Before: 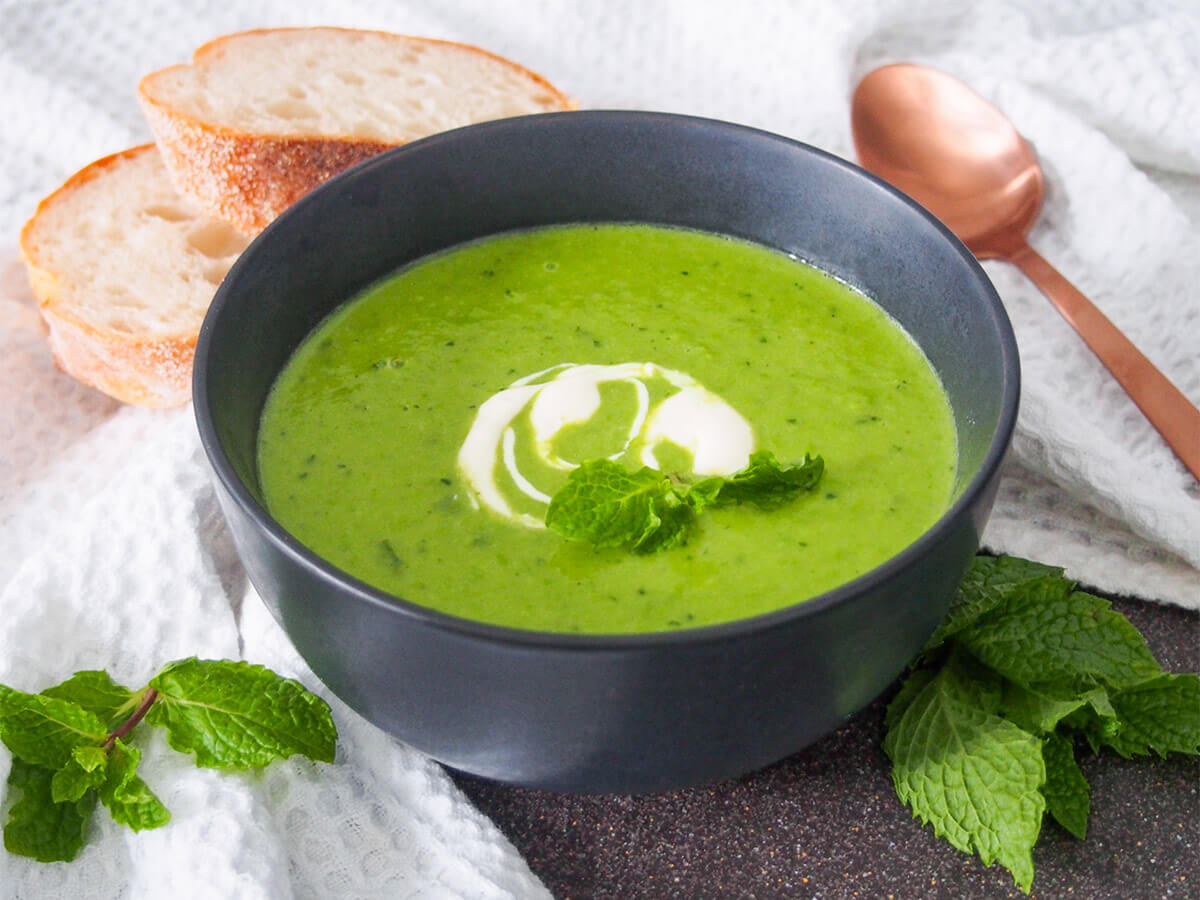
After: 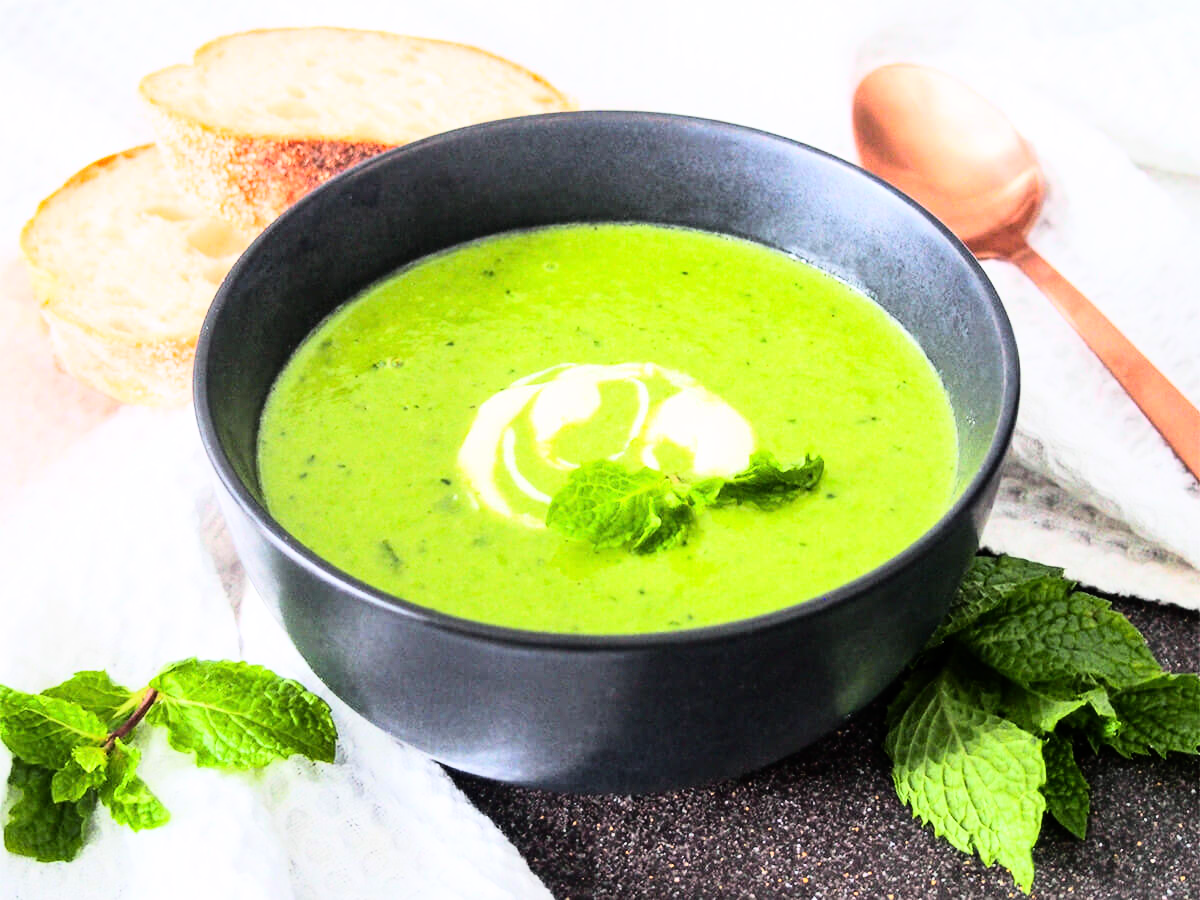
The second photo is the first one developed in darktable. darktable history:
rgb curve: curves: ch0 [(0, 0) (0.21, 0.15) (0.24, 0.21) (0.5, 0.75) (0.75, 0.96) (0.89, 0.99) (1, 1)]; ch1 [(0, 0.02) (0.21, 0.13) (0.25, 0.2) (0.5, 0.67) (0.75, 0.9) (0.89, 0.97) (1, 1)]; ch2 [(0, 0.02) (0.21, 0.13) (0.25, 0.2) (0.5, 0.67) (0.75, 0.9) (0.89, 0.97) (1, 1)], compensate middle gray true
white balance: emerald 1
